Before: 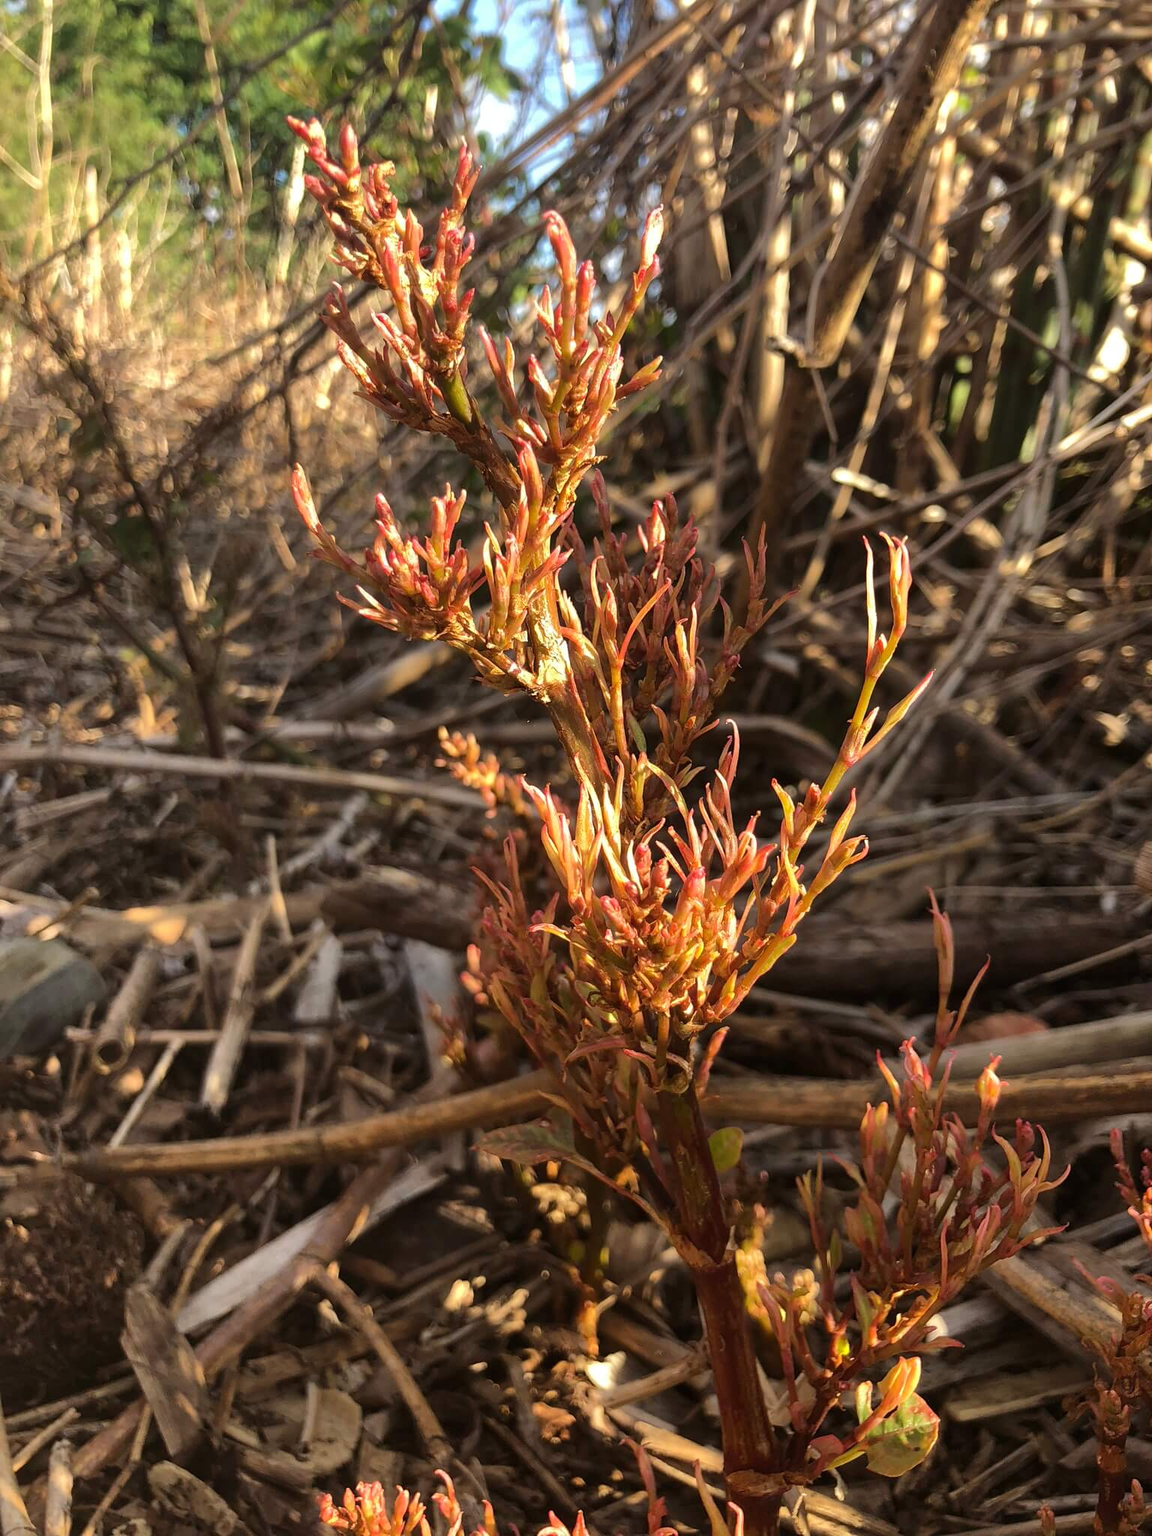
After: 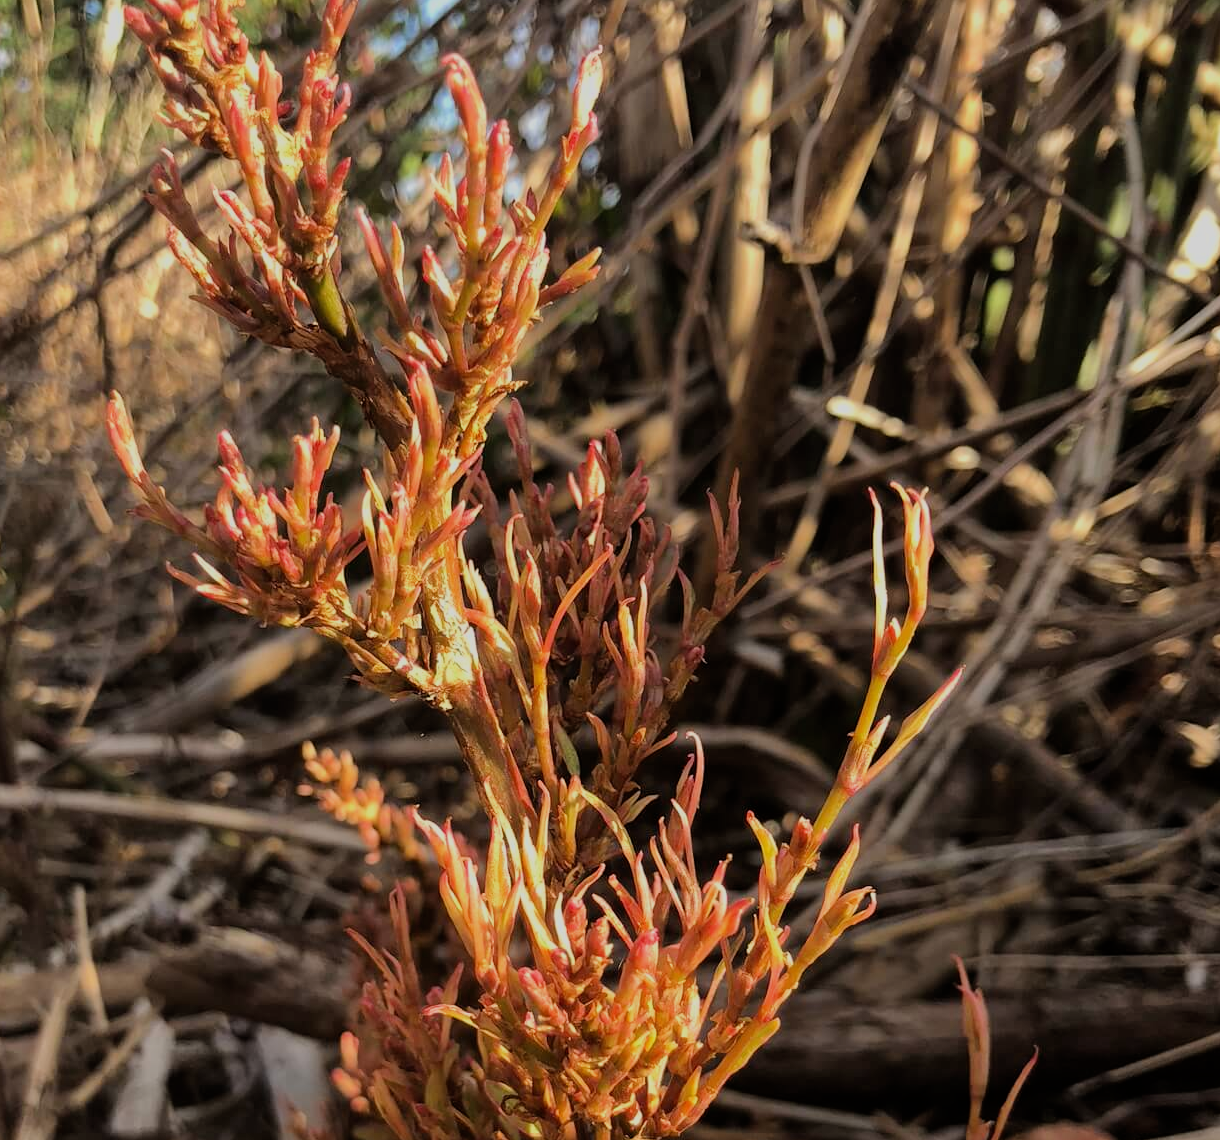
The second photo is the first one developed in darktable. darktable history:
crop: left 18.38%, top 11.092%, right 2.134%, bottom 33.217%
filmic rgb: black relative exposure -7.48 EV, white relative exposure 4.83 EV, hardness 3.4, color science v6 (2022)
